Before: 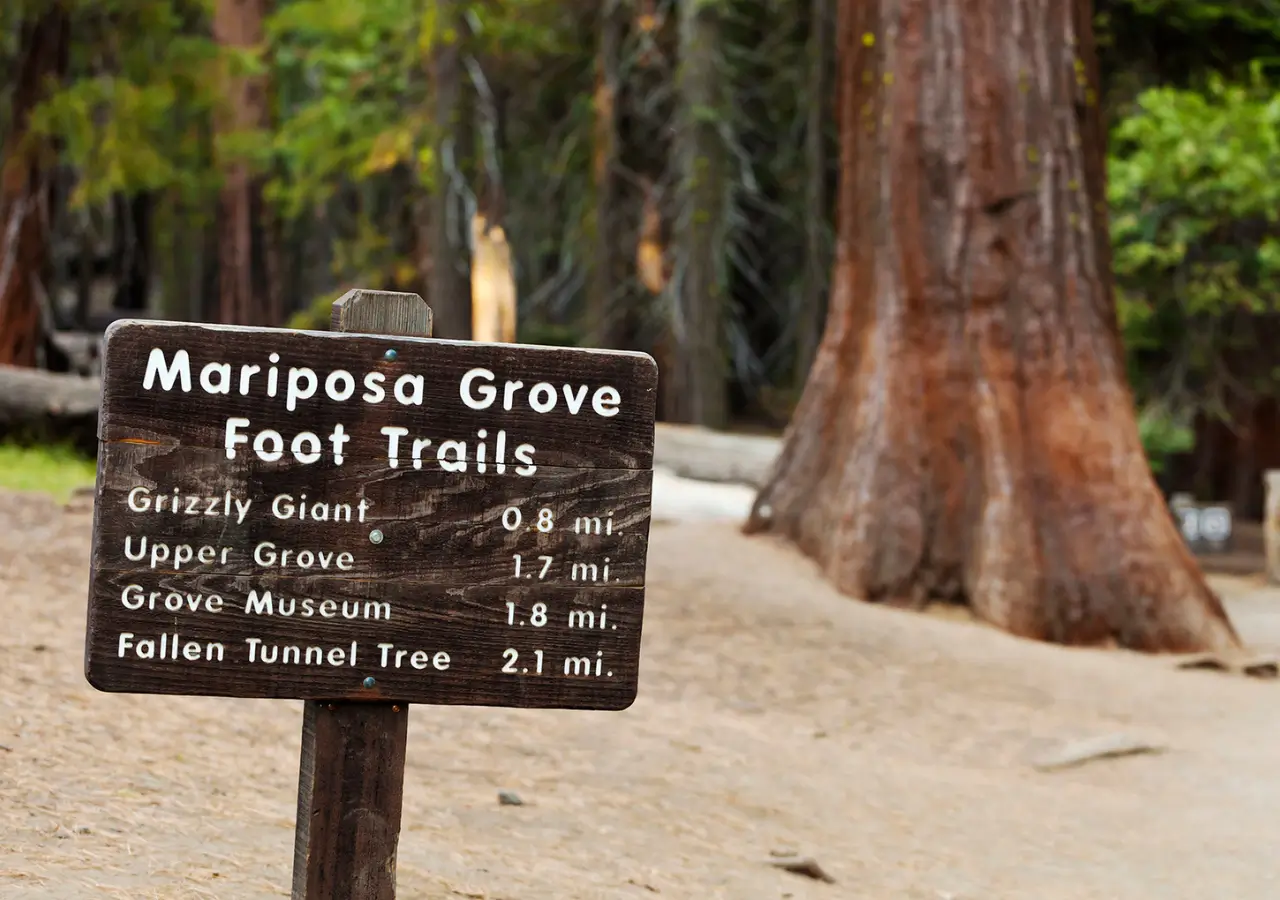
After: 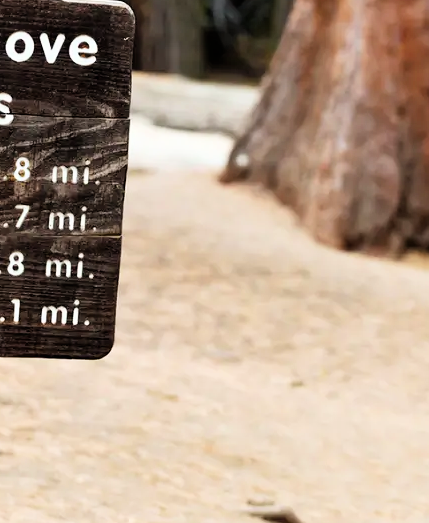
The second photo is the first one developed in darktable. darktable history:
shadows and highlights: shadows 25.68, highlights -23.93
crop: left 40.89%, top 39.04%, right 25.544%, bottom 2.765%
exposure: black level correction 0.001, exposure 0.5 EV, compensate highlight preservation false
filmic rgb: black relative exposure -8.05 EV, white relative exposure 3.01 EV, threshold 5.94 EV, hardness 5.34, contrast 1.259, enable highlight reconstruction true
